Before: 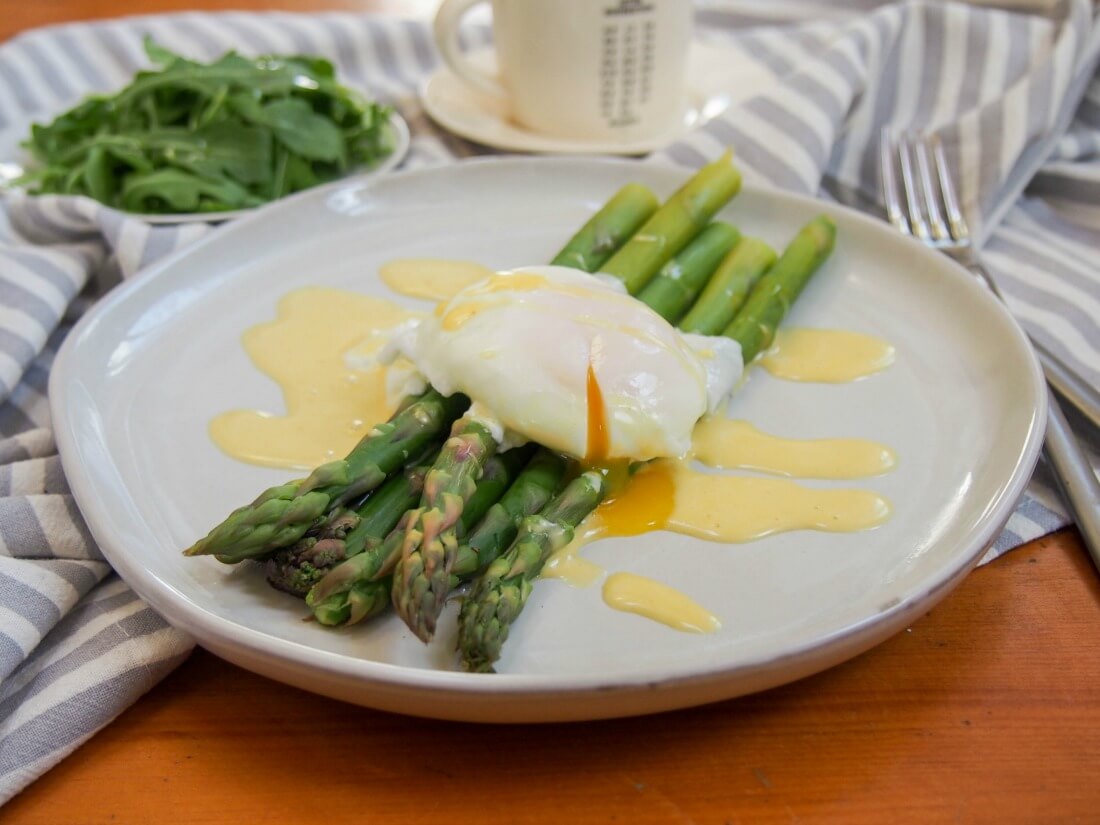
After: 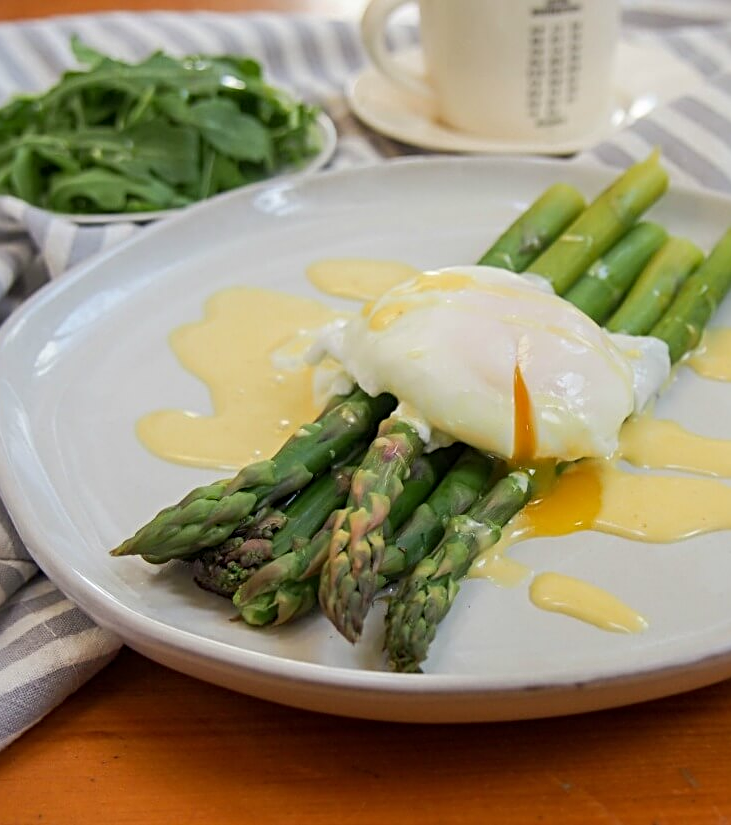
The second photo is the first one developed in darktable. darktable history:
sharpen: radius 3.089
crop and rotate: left 6.7%, right 26.831%
